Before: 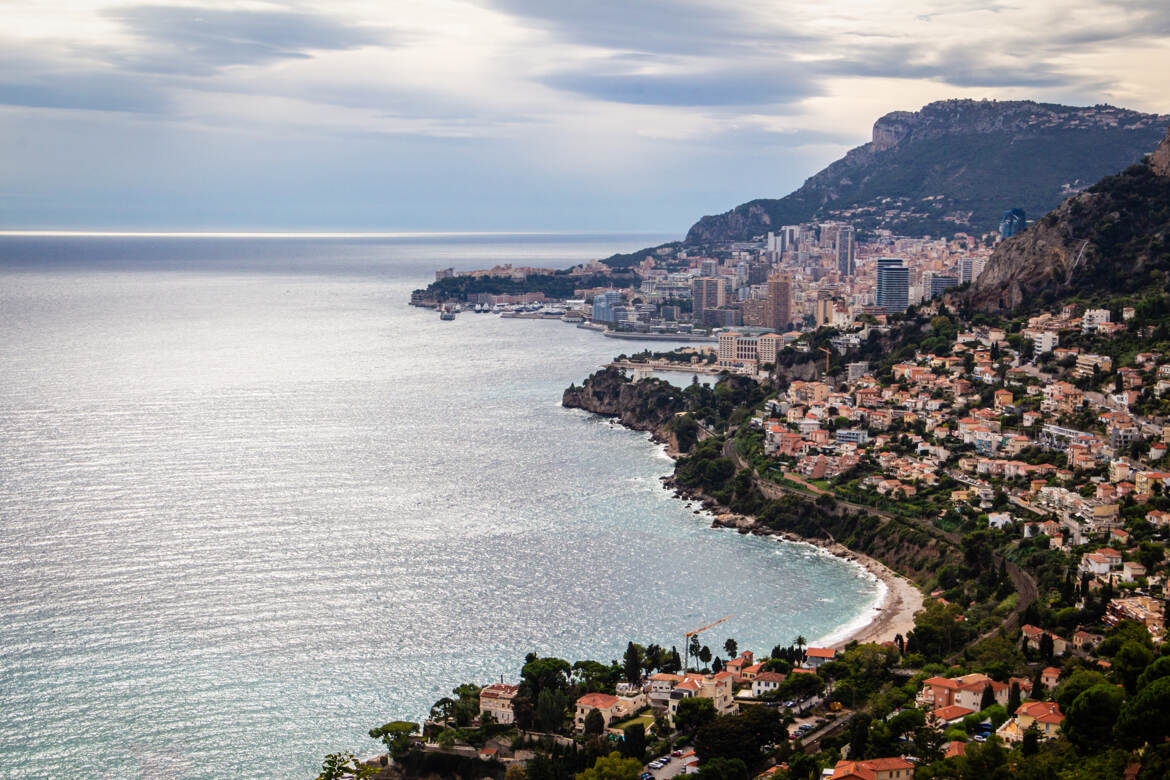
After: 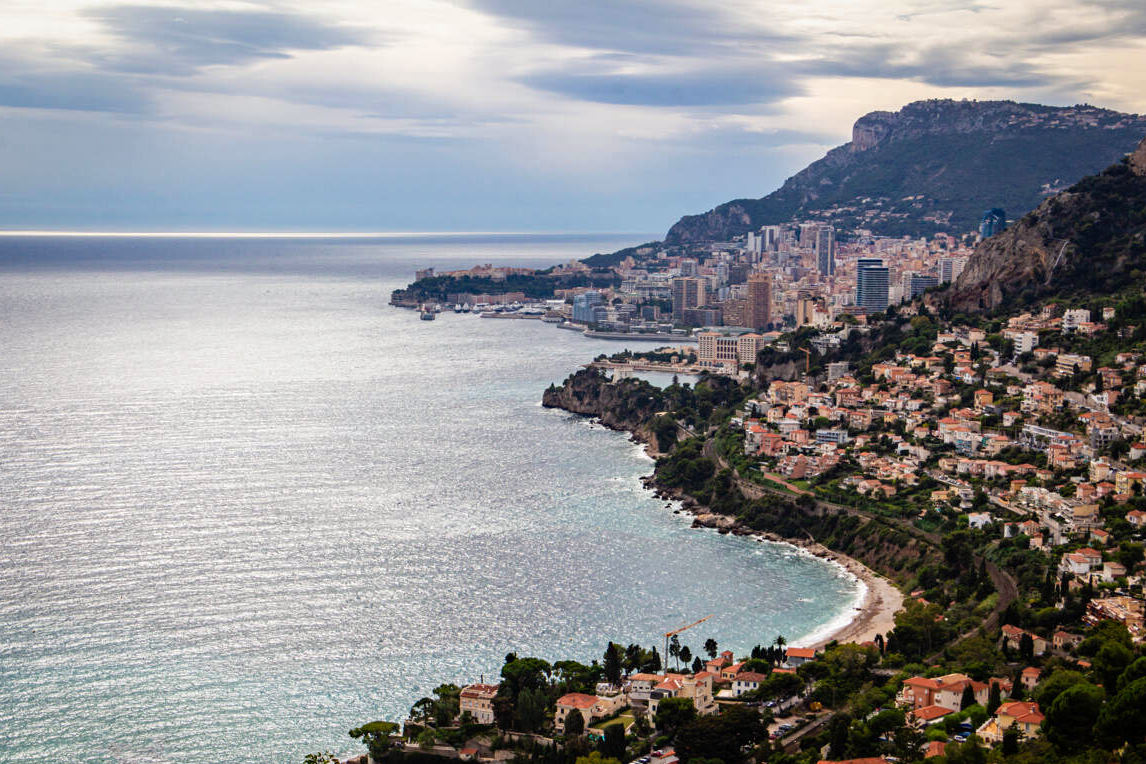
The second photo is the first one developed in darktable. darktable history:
crop: left 1.741%, right 0.281%, bottom 2.041%
haze removal: compatibility mode true, adaptive false
